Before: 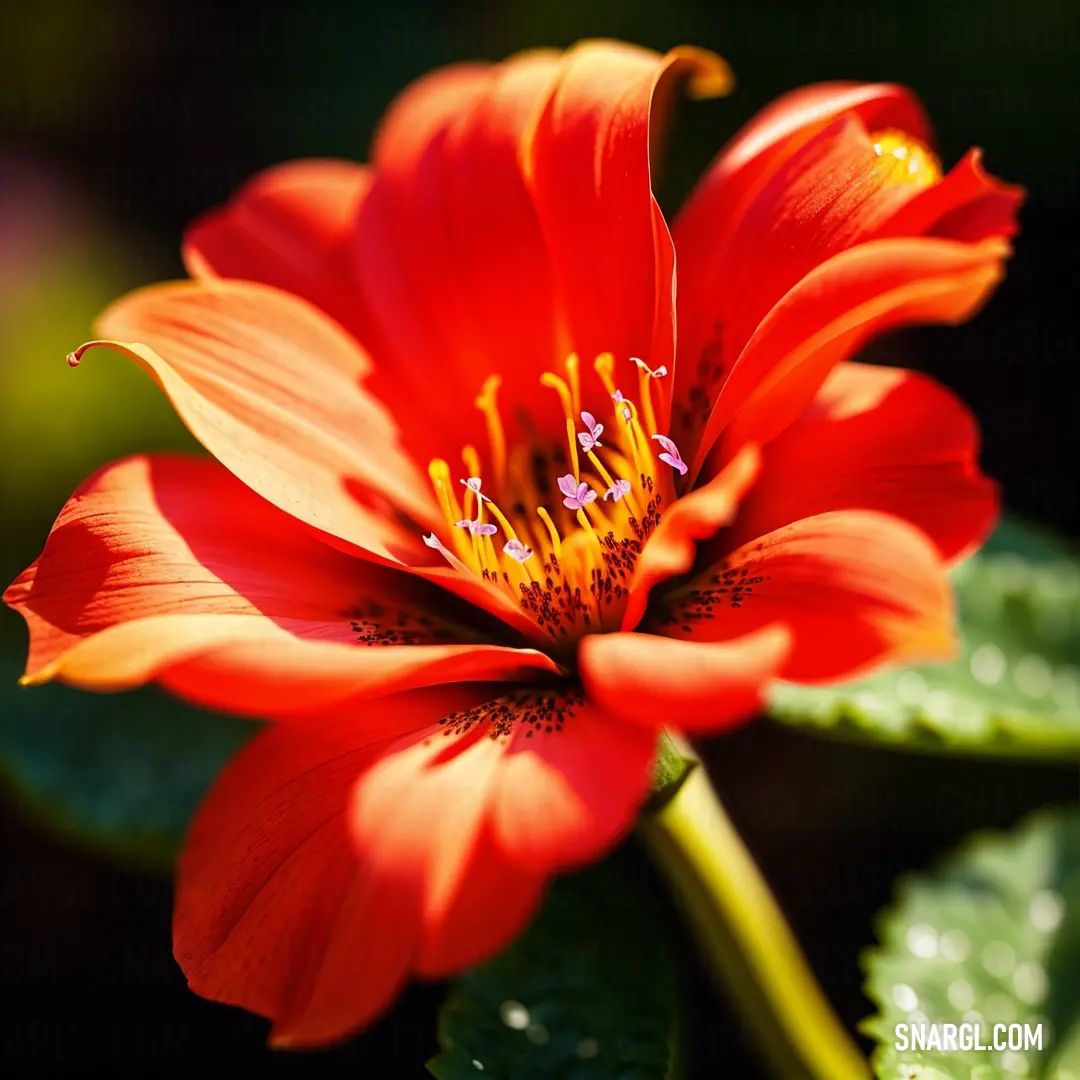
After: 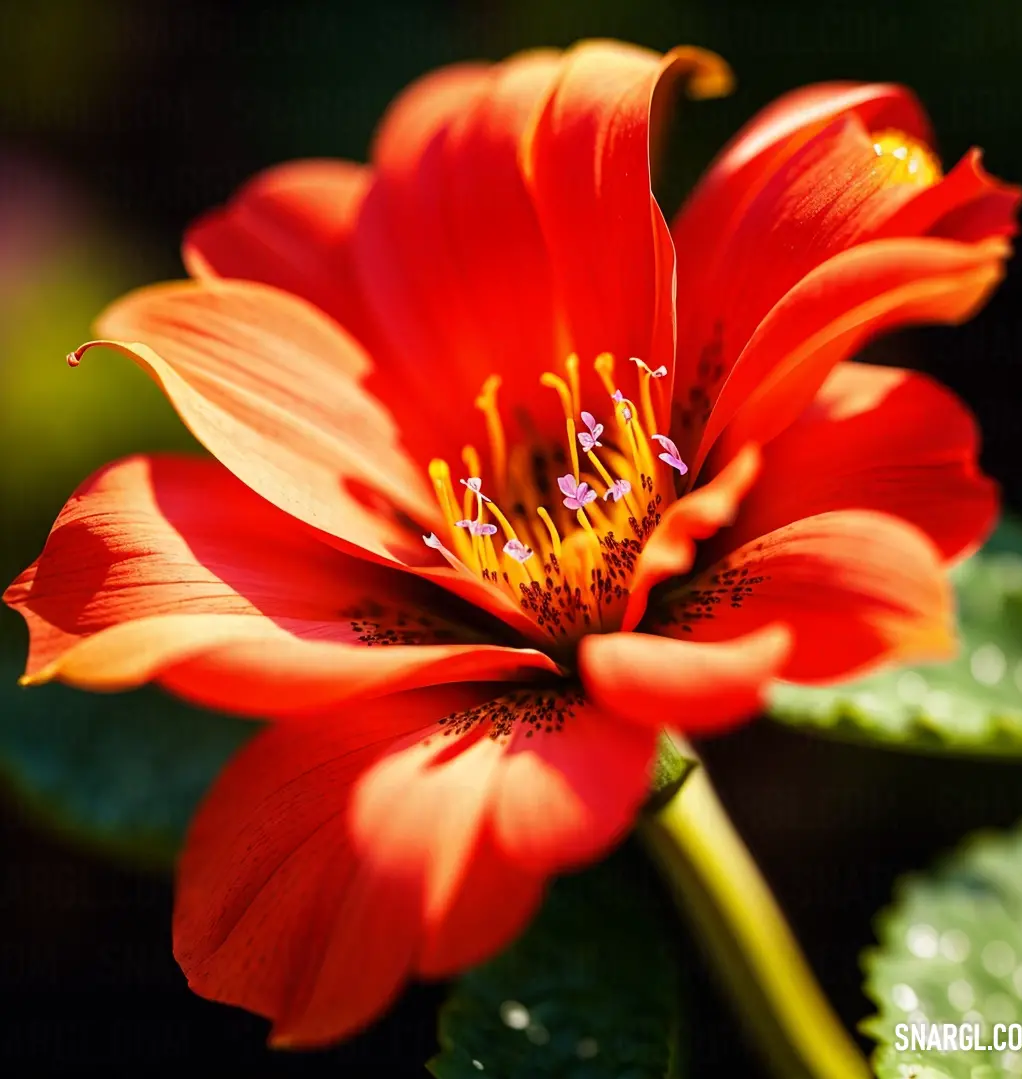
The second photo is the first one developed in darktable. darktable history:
crop and rotate: left 0%, right 5.36%
